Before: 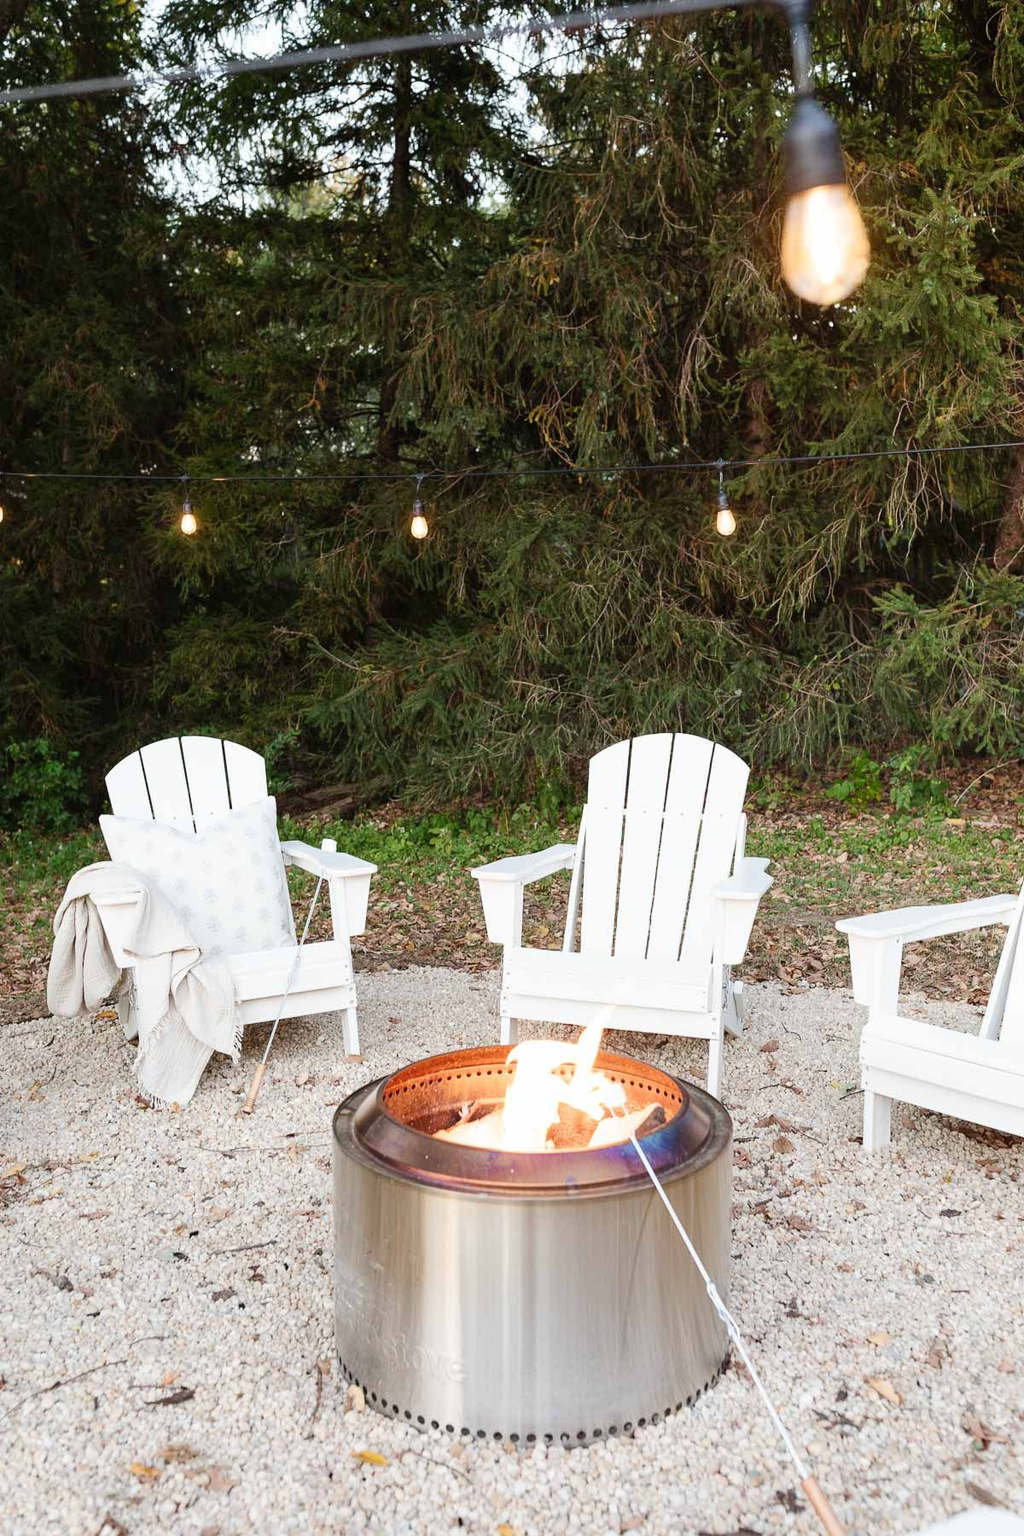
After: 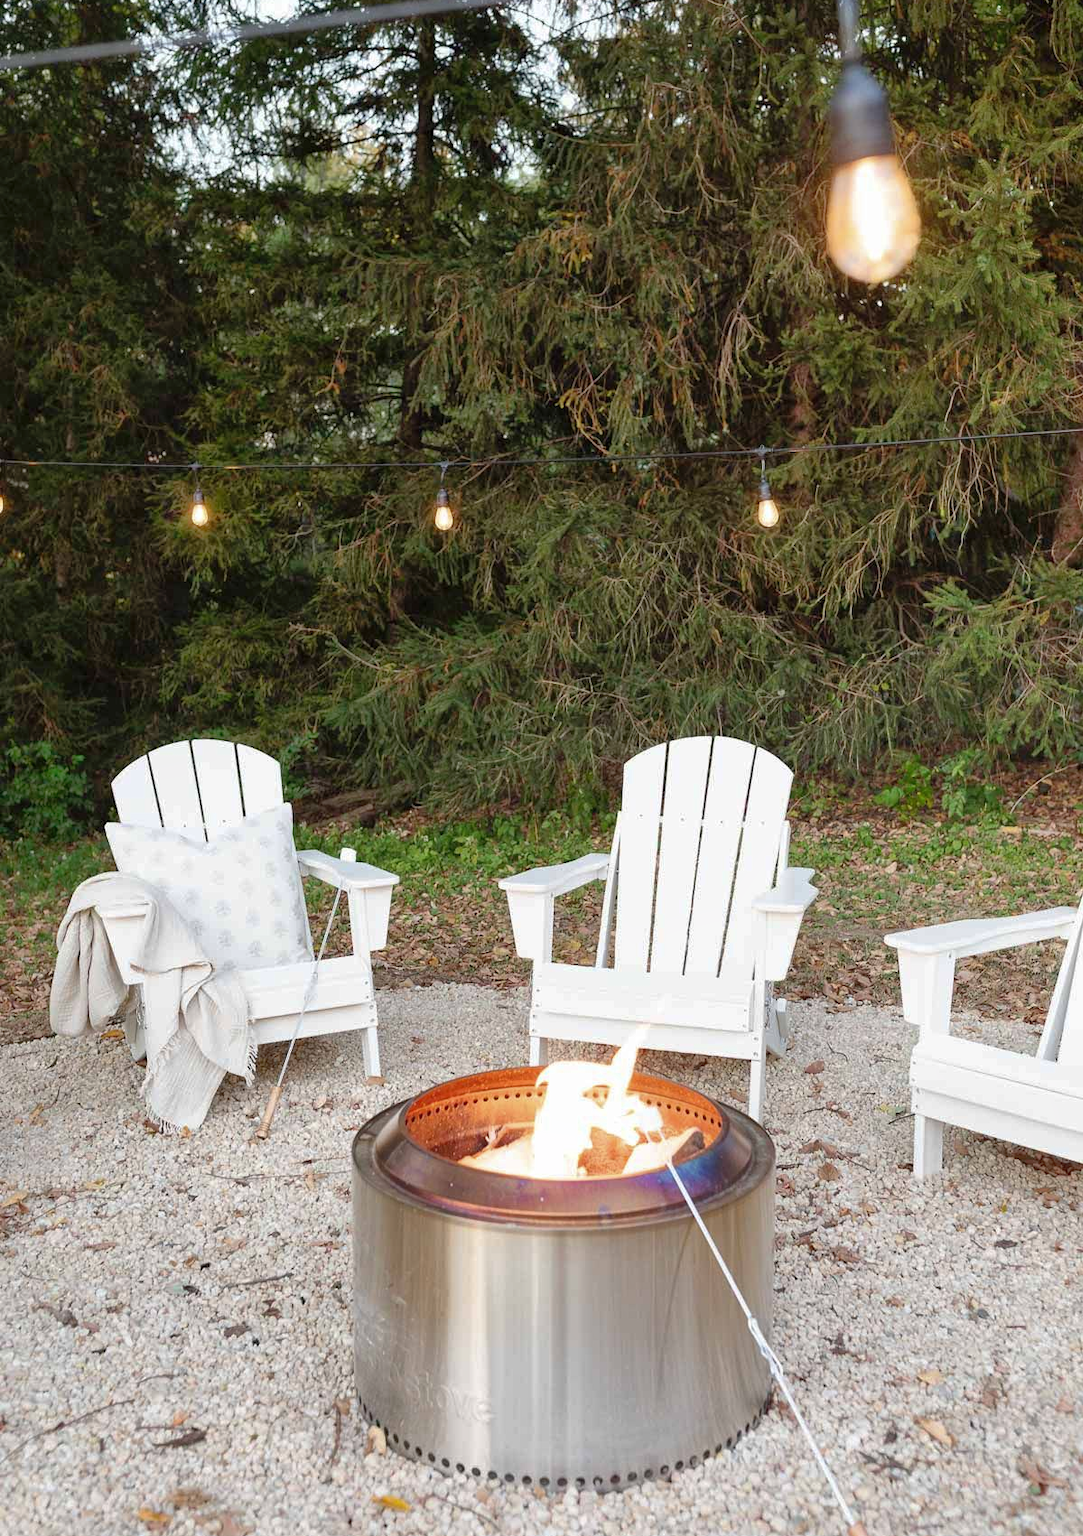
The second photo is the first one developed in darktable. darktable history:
crop and rotate: top 2.479%, bottom 3.018%
shadows and highlights: on, module defaults
